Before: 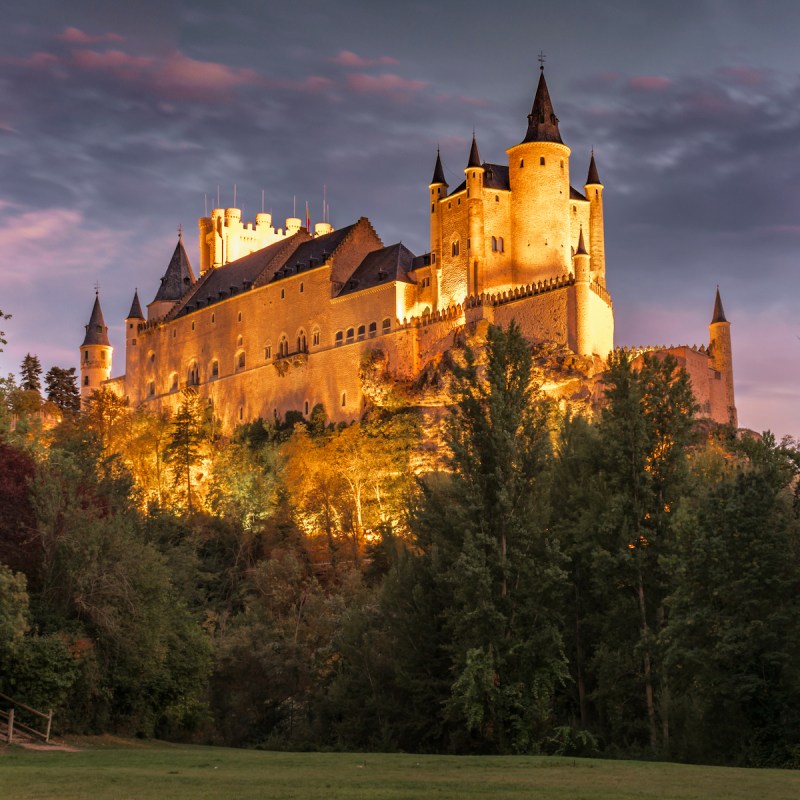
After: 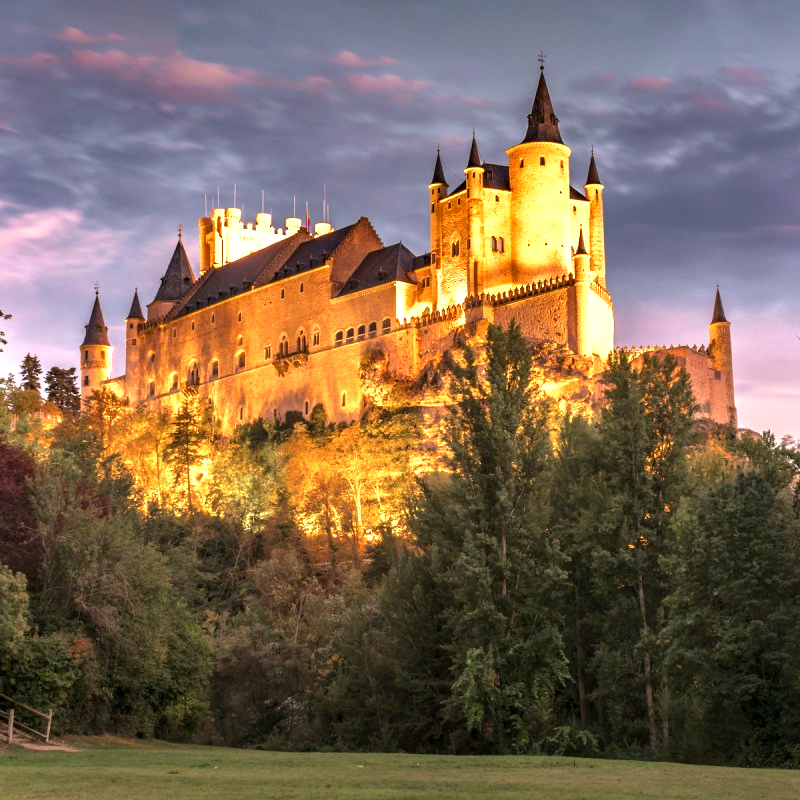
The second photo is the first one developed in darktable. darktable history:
color zones: curves: ch1 [(0, 0.469) (0.01, 0.469) (0.12, 0.446) (0.248, 0.469) (0.5, 0.5) (0.748, 0.5) (0.99, 0.469) (1, 0.469)]
exposure: black level correction 0.001, exposure 1.043 EV, compensate highlight preservation false
shadows and highlights: shadows 21.04, highlights -82.43, soften with gaussian
